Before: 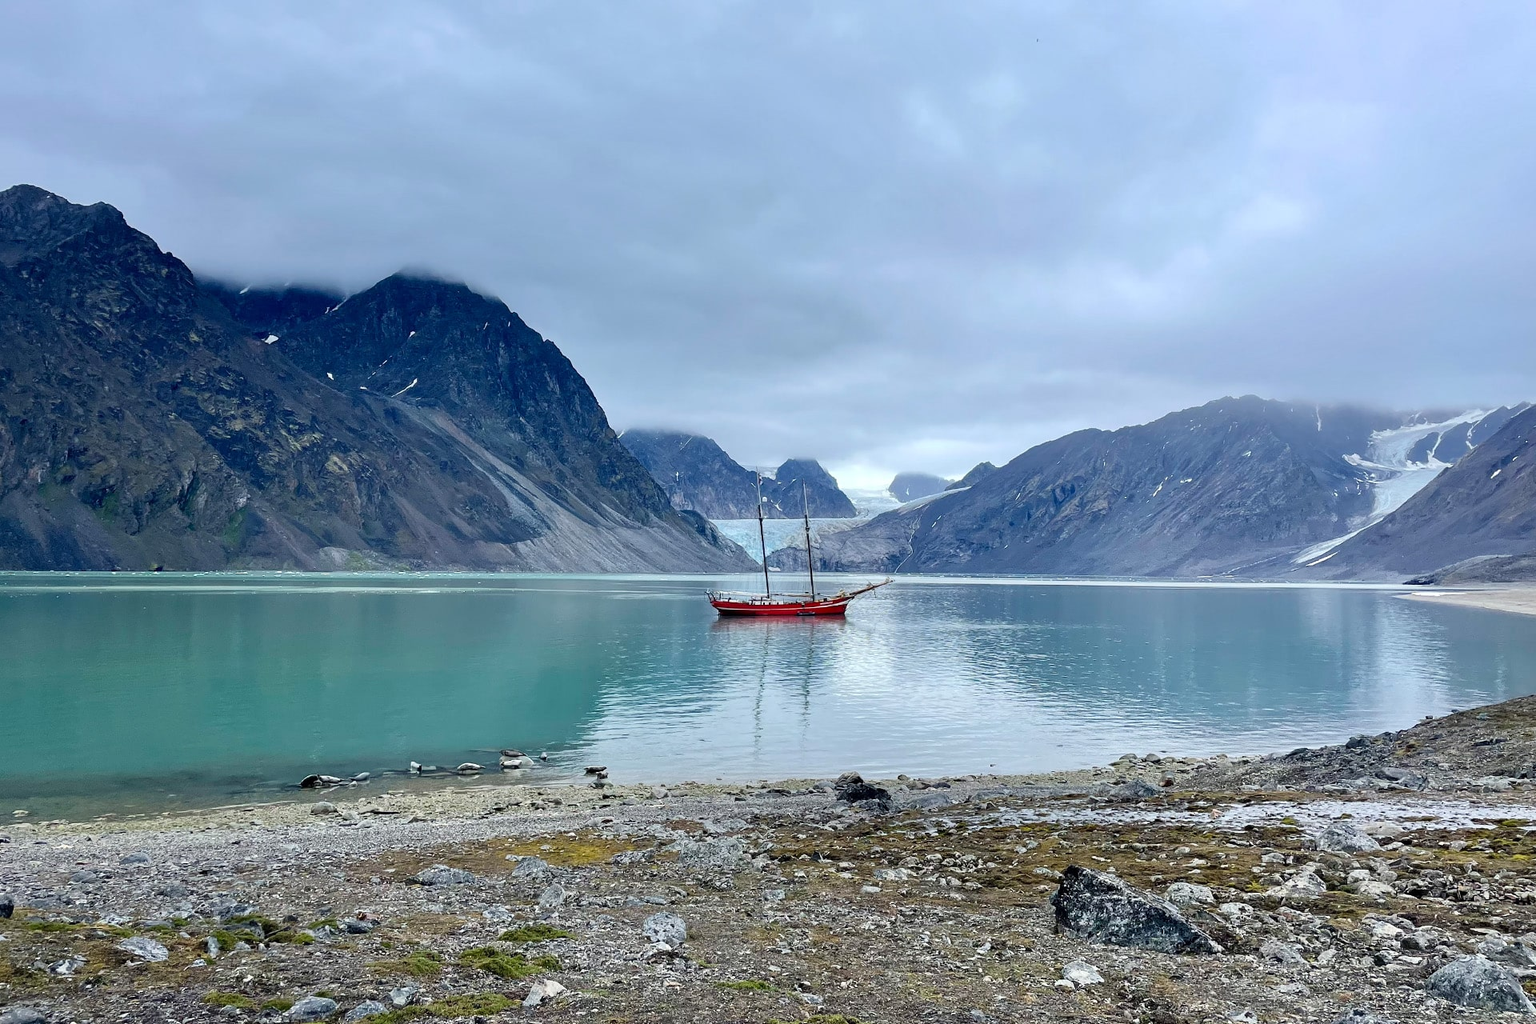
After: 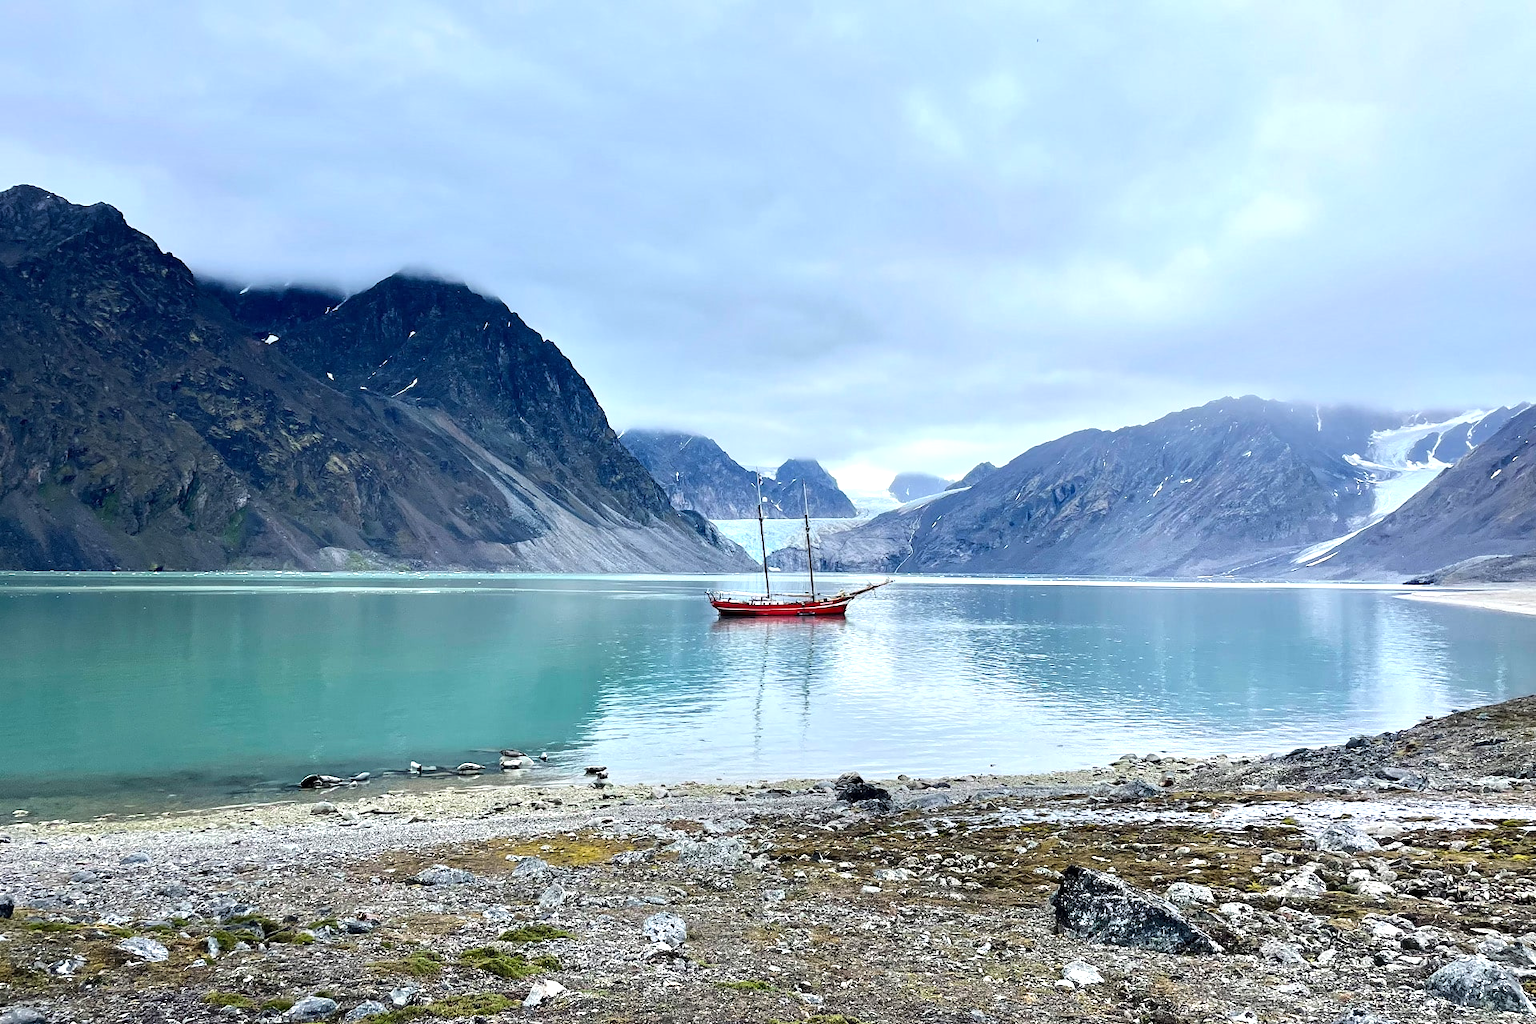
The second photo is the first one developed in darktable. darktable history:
tone equalizer: -8 EV 0.001 EV, -7 EV -0.002 EV, -6 EV 0.002 EV, -5 EV -0.044 EV, -4 EV -0.141 EV, -3 EV -0.141 EV, -2 EV 0.227 EV, -1 EV 0.716 EV, +0 EV 0.465 EV
